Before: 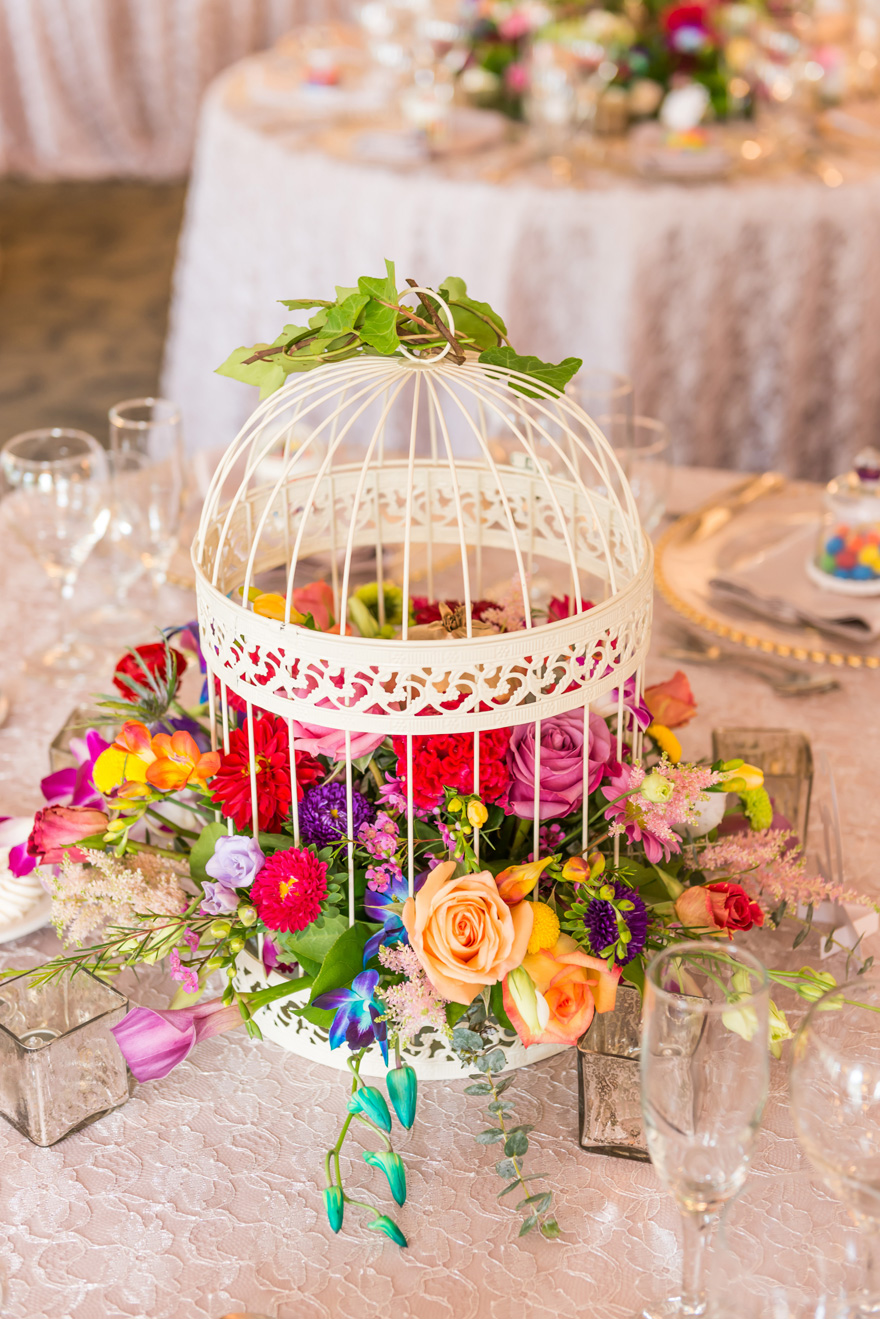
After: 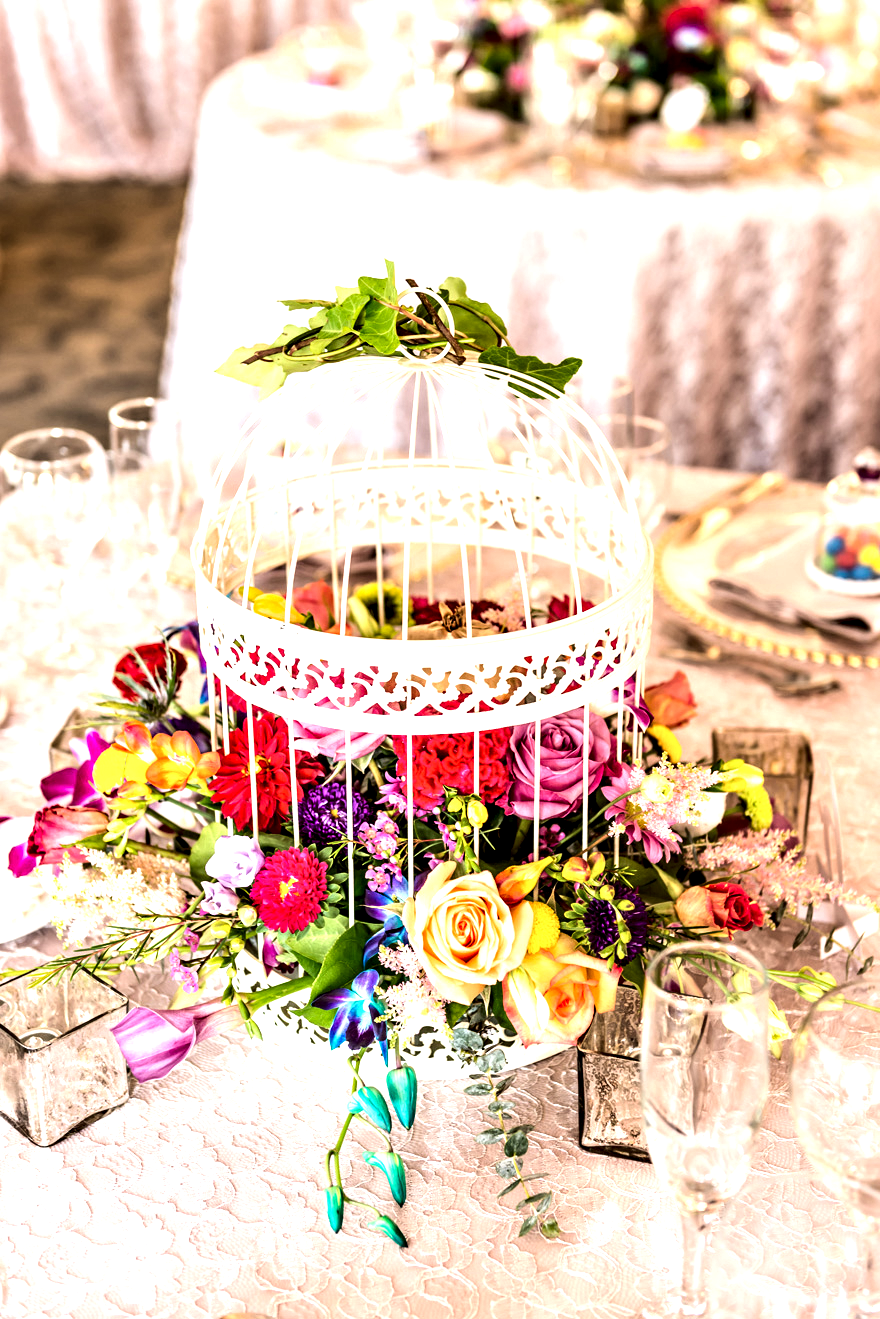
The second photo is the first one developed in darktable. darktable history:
contrast equalizer: y [[0.601, 0.6, 0.598, 0.598, 0.6, 0.601], [0.5 ×6], [0.5 ×6], [0 ×6], [0 ×6]]
tone equalizer: -8 EV -1.08 EV, -7 EV -1.01 EV, -6 EV -0.867 EV, -5 EV -0.578 EV, -3 EV 0.578 EV, -2 EV 0.867 EV, -1 EV 1.01 EV, +0 EV 1.08 EV, edges refinement/feathering 500, mask exposure compensation -1.57 EV, preserve details no
